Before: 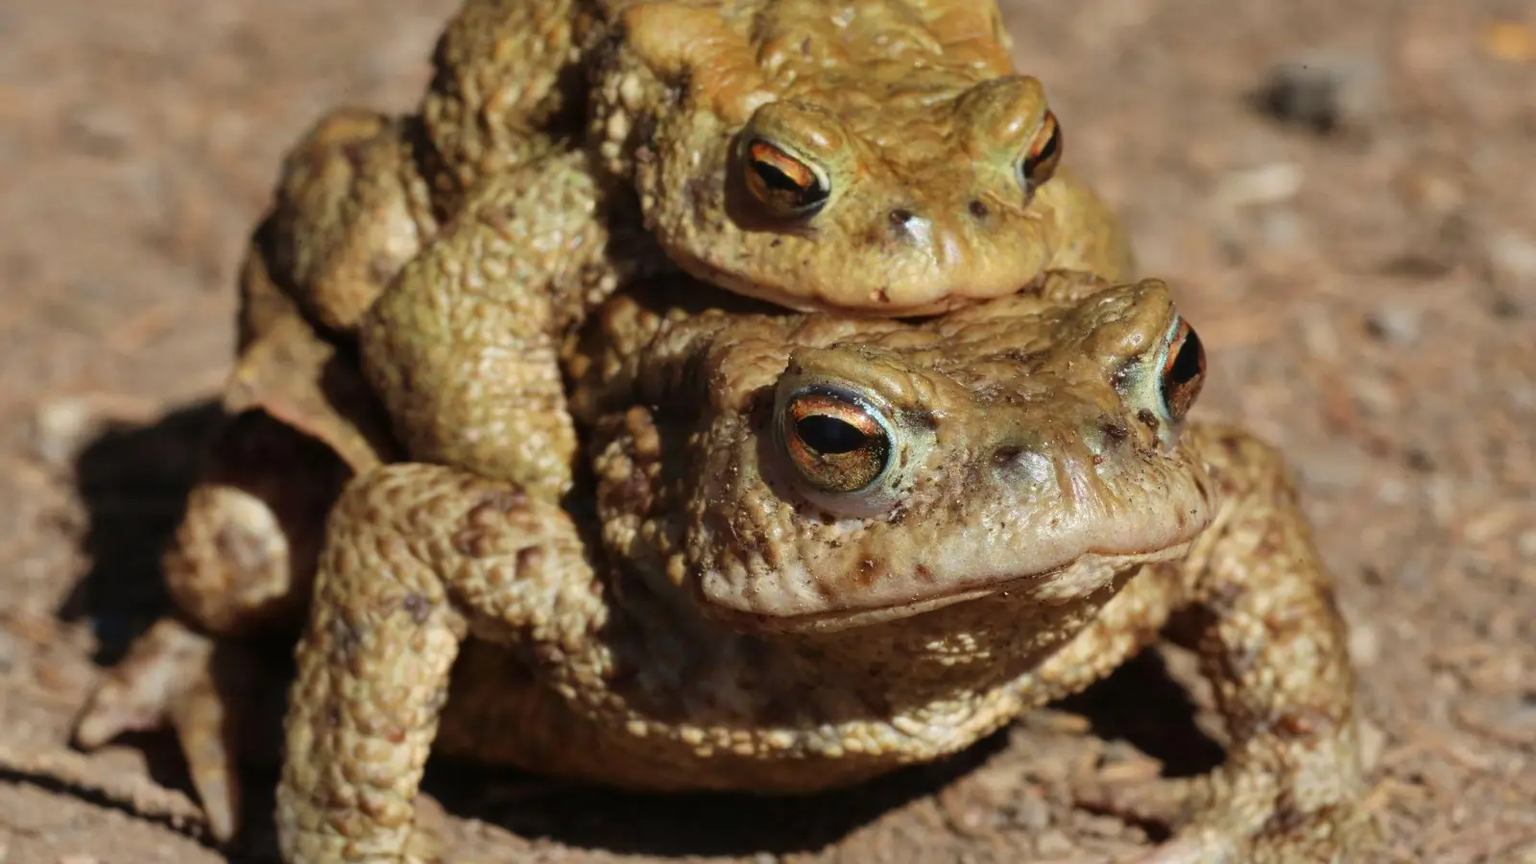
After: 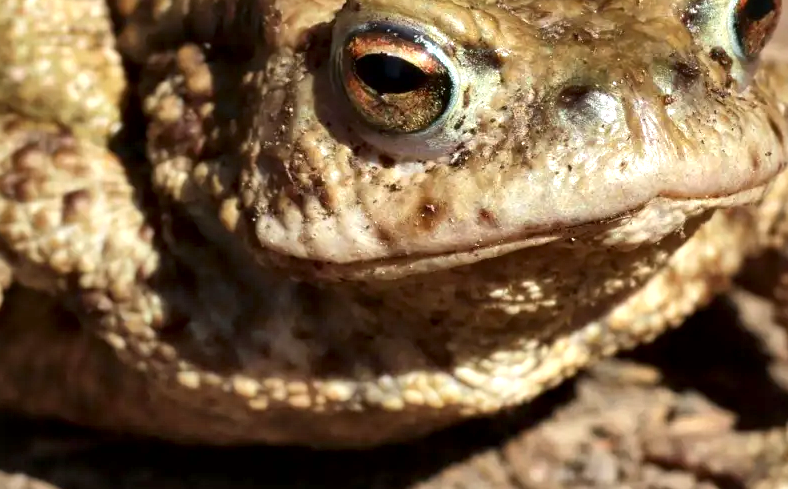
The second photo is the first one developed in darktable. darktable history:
tone equalizer: edges refinement/feathering 500, mask exposure compensation -1.57 EV, preserve details no
crop: left 29.725%, top 42.137%, right 20.97%, bottom 3.501%
local contrast: mode bilateral grid, contrast 71, coarseness 74, detail 180%, midtone range 0.2
exposure: exposure 0.483 EV, compensate highlight preservation false
